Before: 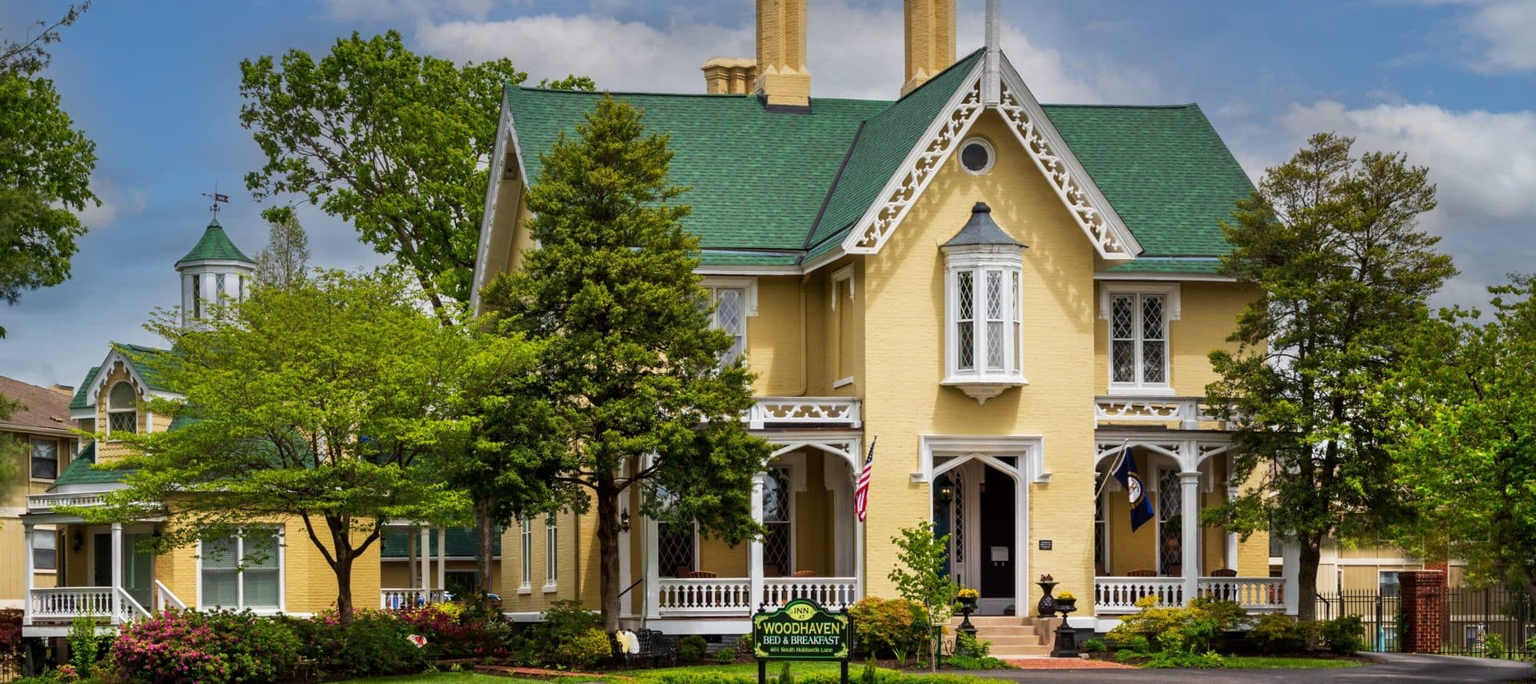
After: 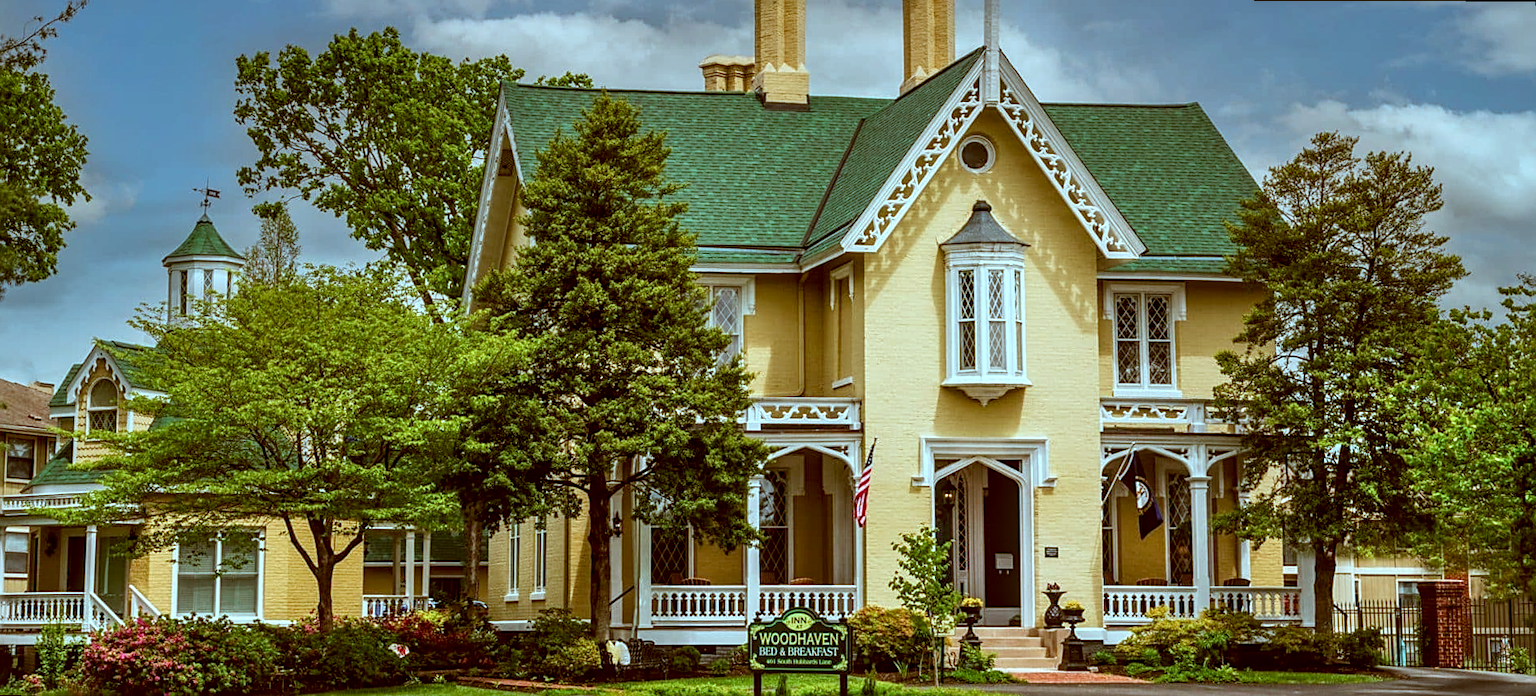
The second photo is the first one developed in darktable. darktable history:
sharpen: on, module defaults
local contrast: highlights 61%, detail 143%, midtone range 0.428
color correction: highlights a* -14.62, highlights b* -16.22, shadows a* 10.12, shadows b* 29.4
rotate and perspective: rotation 0.226°, lens shift (vertical) -0.042, crop left 0.023, crop right 0.982, crop top 0.006, crop bottom 0.994
